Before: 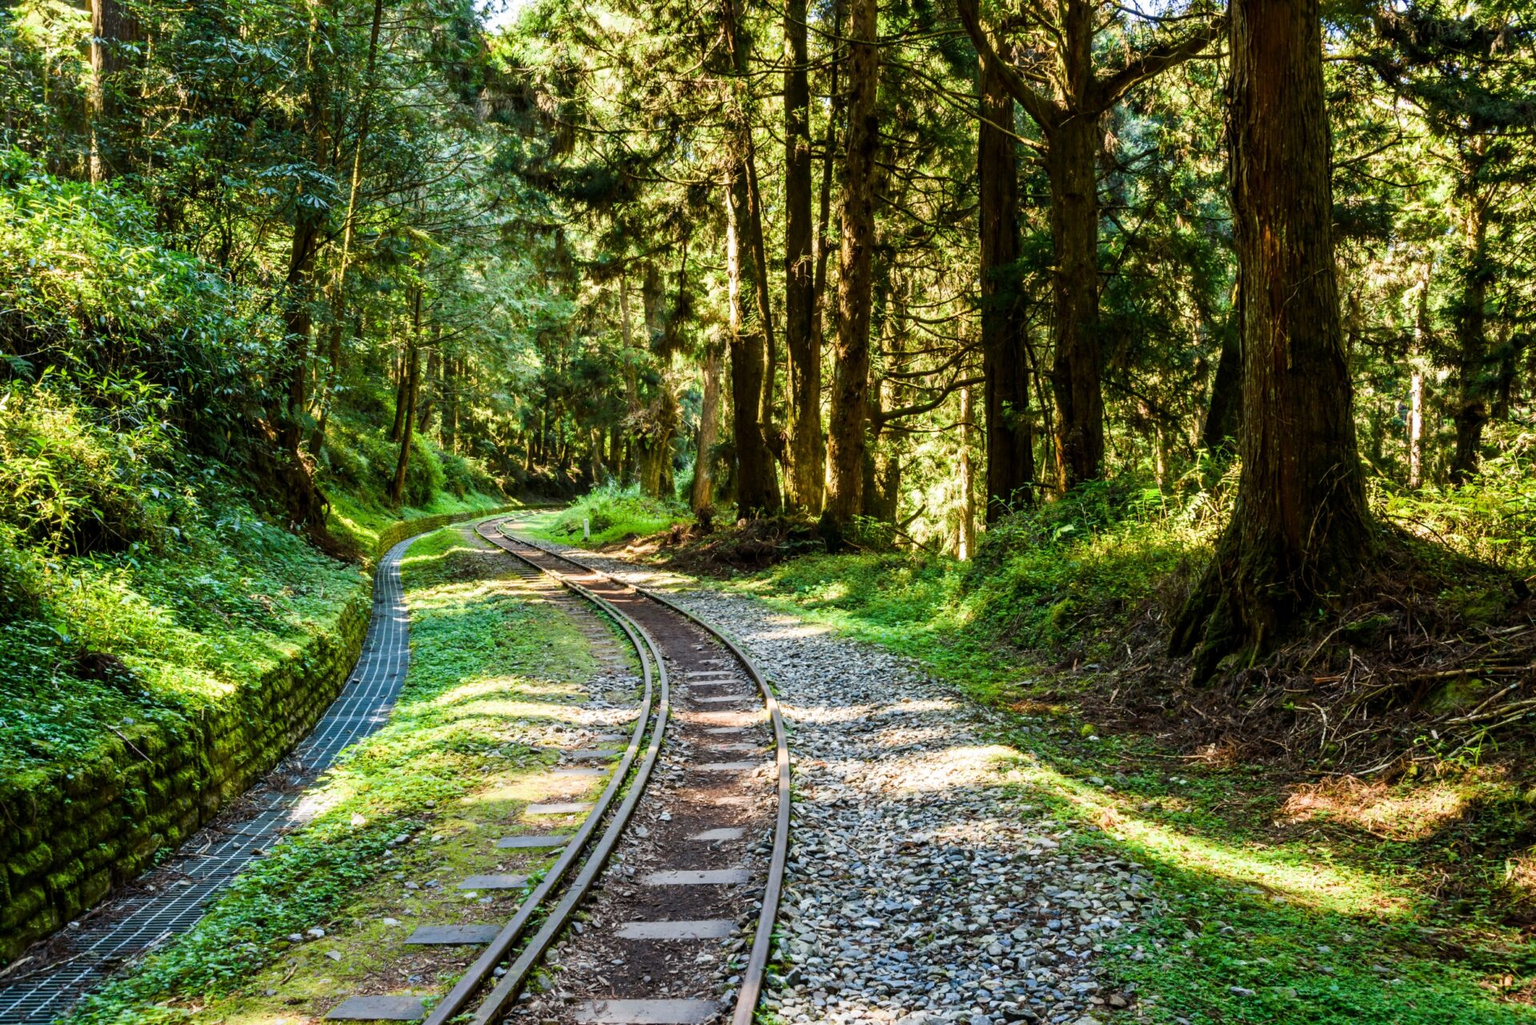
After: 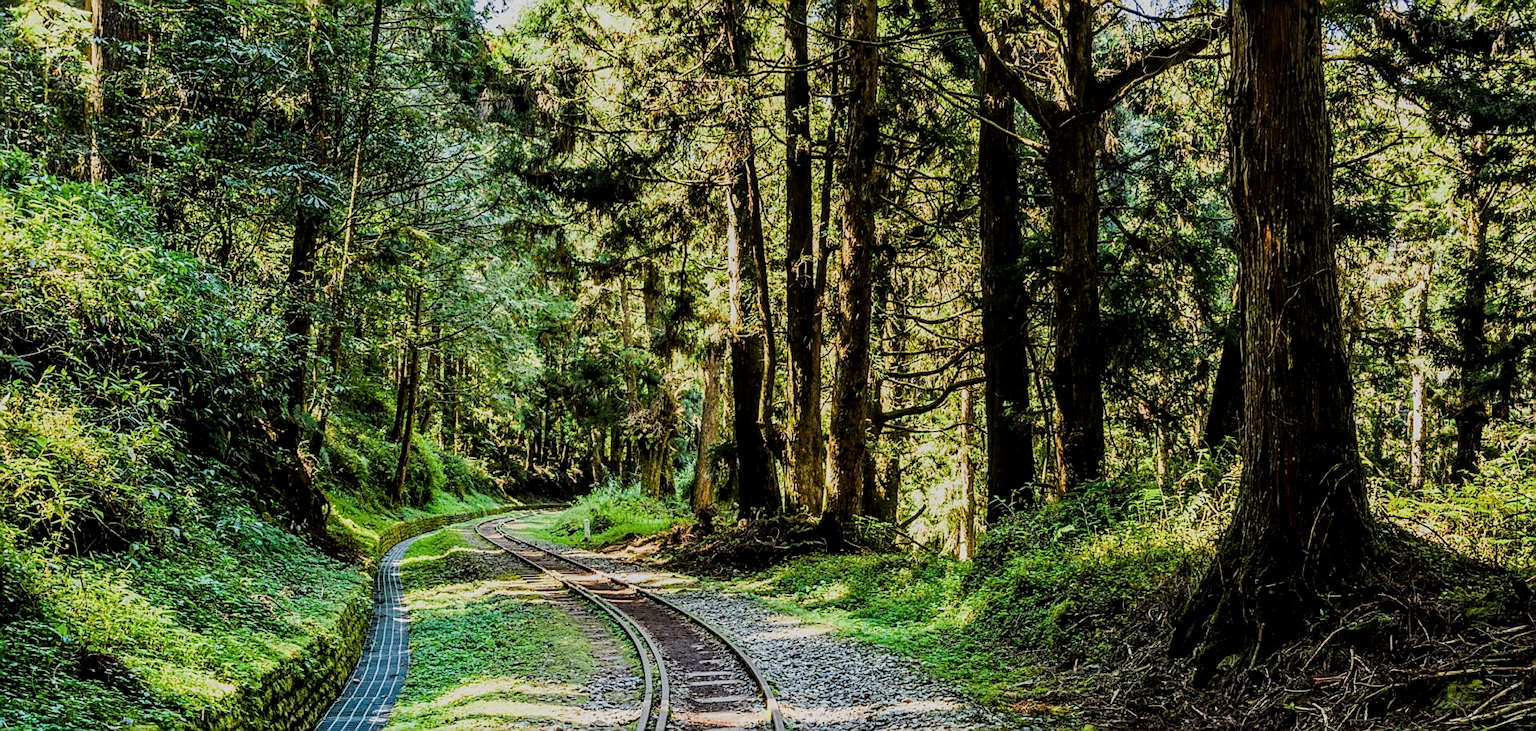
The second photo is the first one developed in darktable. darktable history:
local contrast: detail 130%
crop: bottom 28.576%
sharpen: radius 1.4, amount 1.25, threshold 0.7
filmic rgb: black relative exposure -7.32 EV, white relative exposure 5.09 EV, hardness 3.2
